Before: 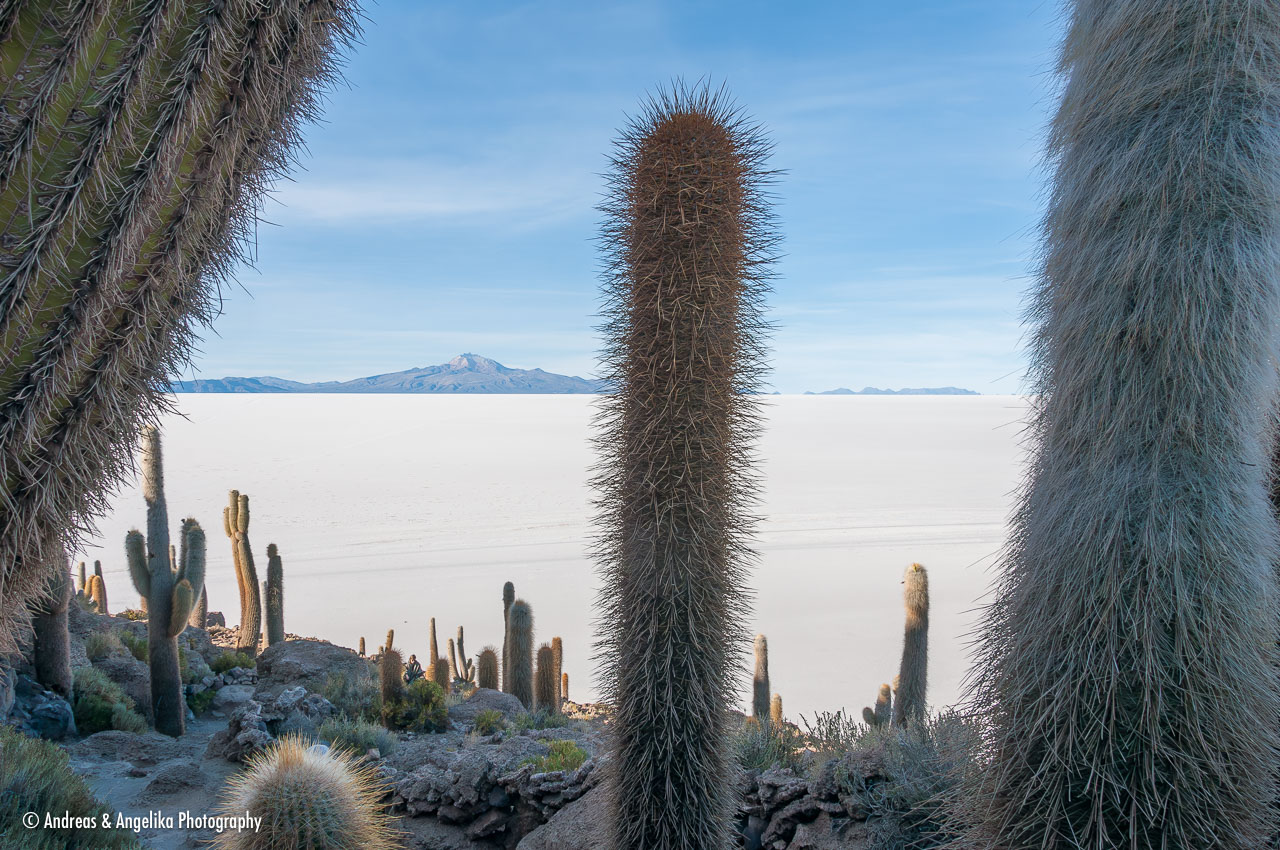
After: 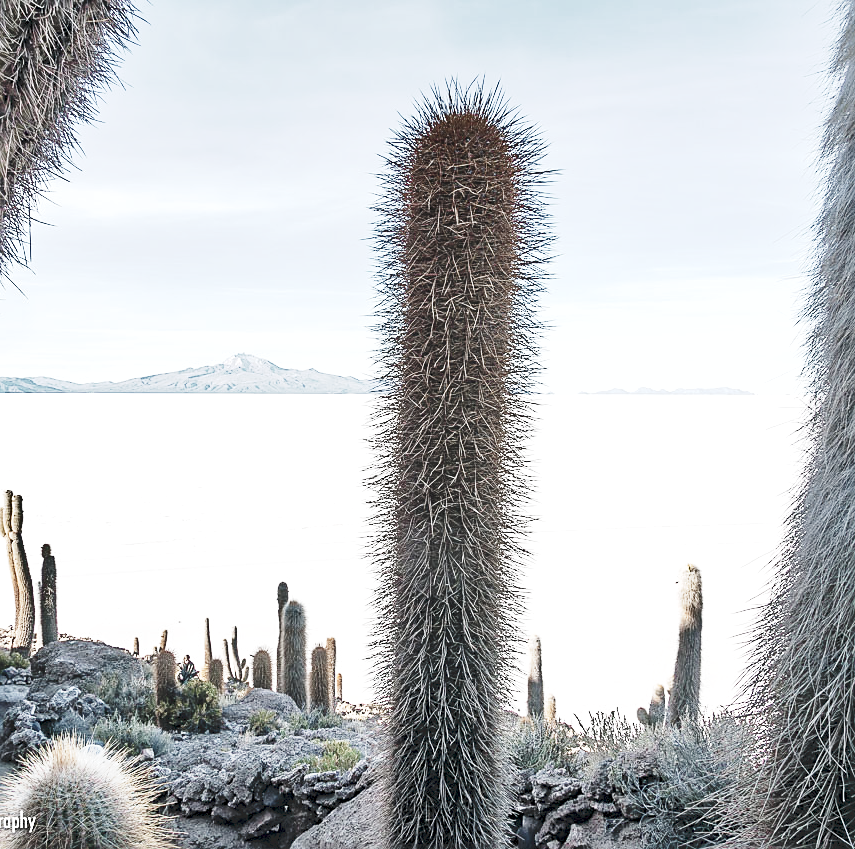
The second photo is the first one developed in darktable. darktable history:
exposure: exposure 0.6 EV, compensate highlight preservation false
crop and rotate: left 17.732%, right 15.423%
sharpen: on, module defaults
tone curve: curves: ch0 [(0, 0) (0.003, 0.037) (0.011, 0.061) (0.025, 0.104) (0.044, 0.145) (0.069, 0.145) (0.1, 0.127) (0.136, 0.175) (0.177, 0.207) (0.224, 0.252) (0.277, 0.341) (0.335, 0.446) (0.399, 0.554) (0.468, 0.658) (0.543, 0.757) (0.623, 0.843) (0.709, 0.919) (0.801, 0.958) (0.898, 0.975) (1, 1)], preserve colors none
color zones: curves: ch0 [(0, 0.6) (0.129, 0.508) (0.193, 0.483) (0.429, 0.5) (0.571, 0.5) (0.714, 0.5) (0.857, 0.5) (1, 0.6)]; ch1 [(0, 0.481) (0.112, 0.245) (0.213, 0.223) (0.429, 0.233) (0.571, 0.231) (0.683, 0.242) (0.857, 0.296) (1, 0.481)]
shadows and highlights: low approximation 0.01, soften with gaussian
